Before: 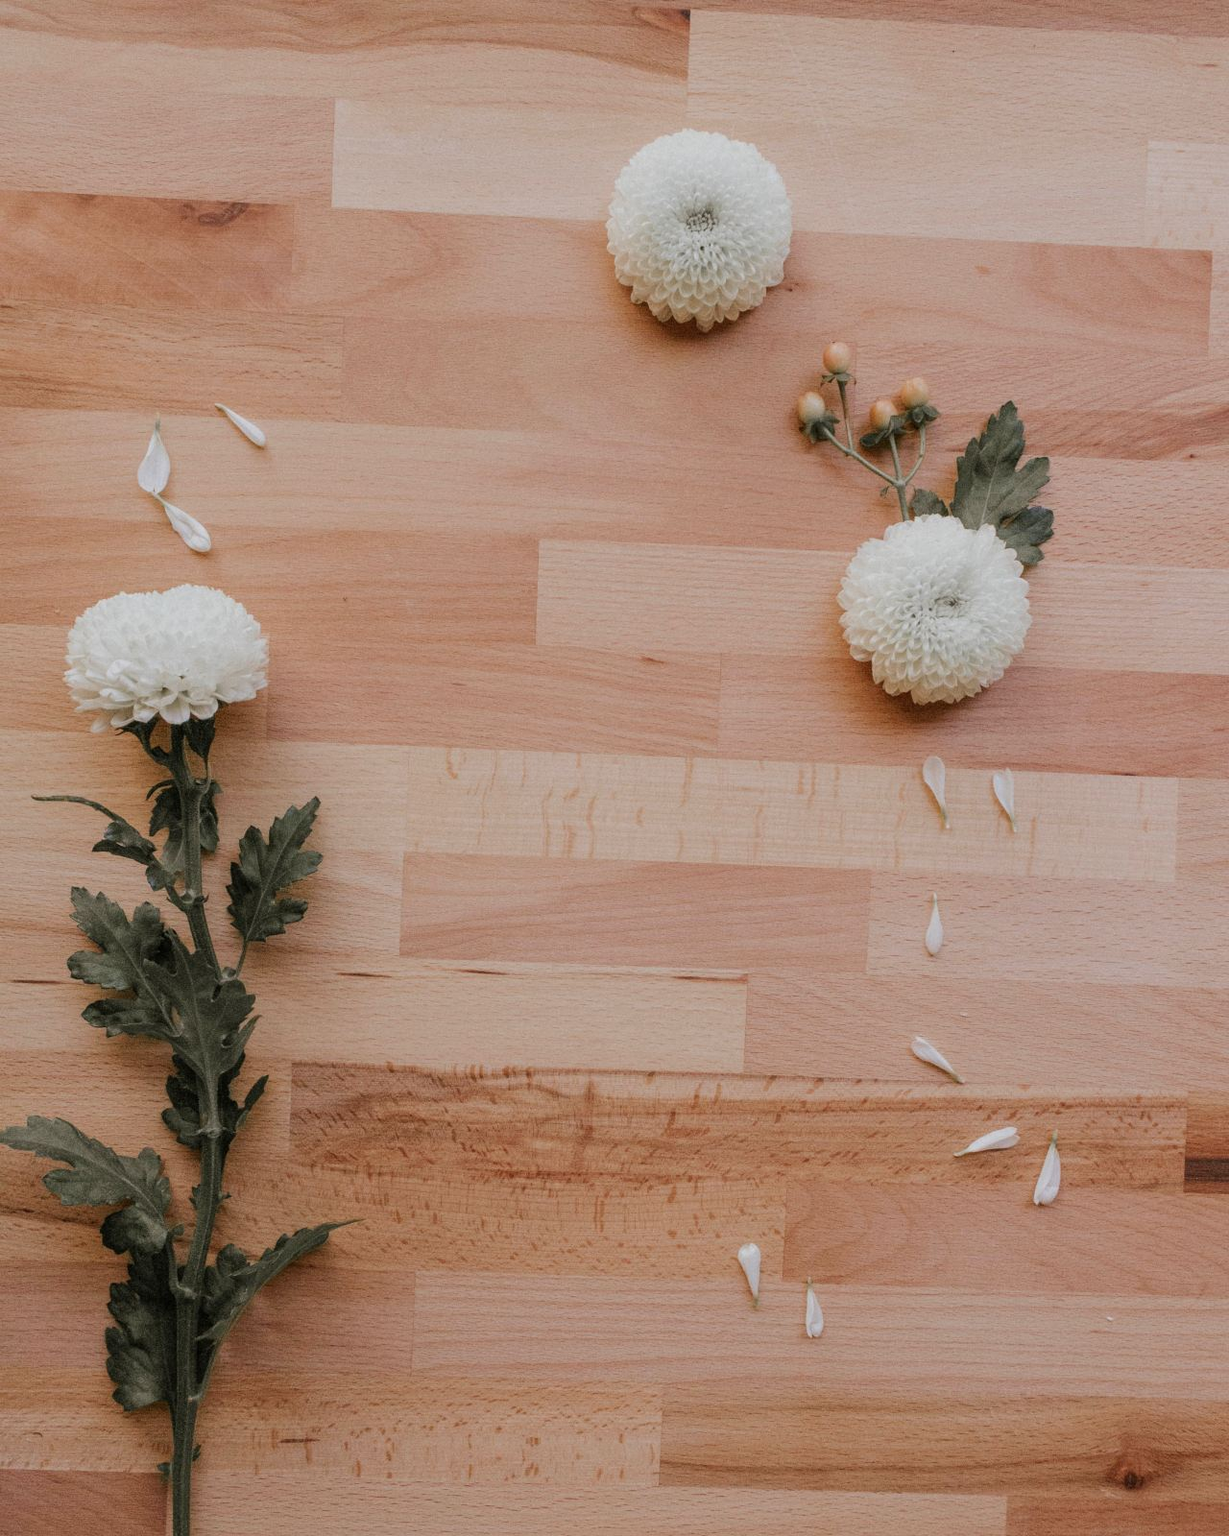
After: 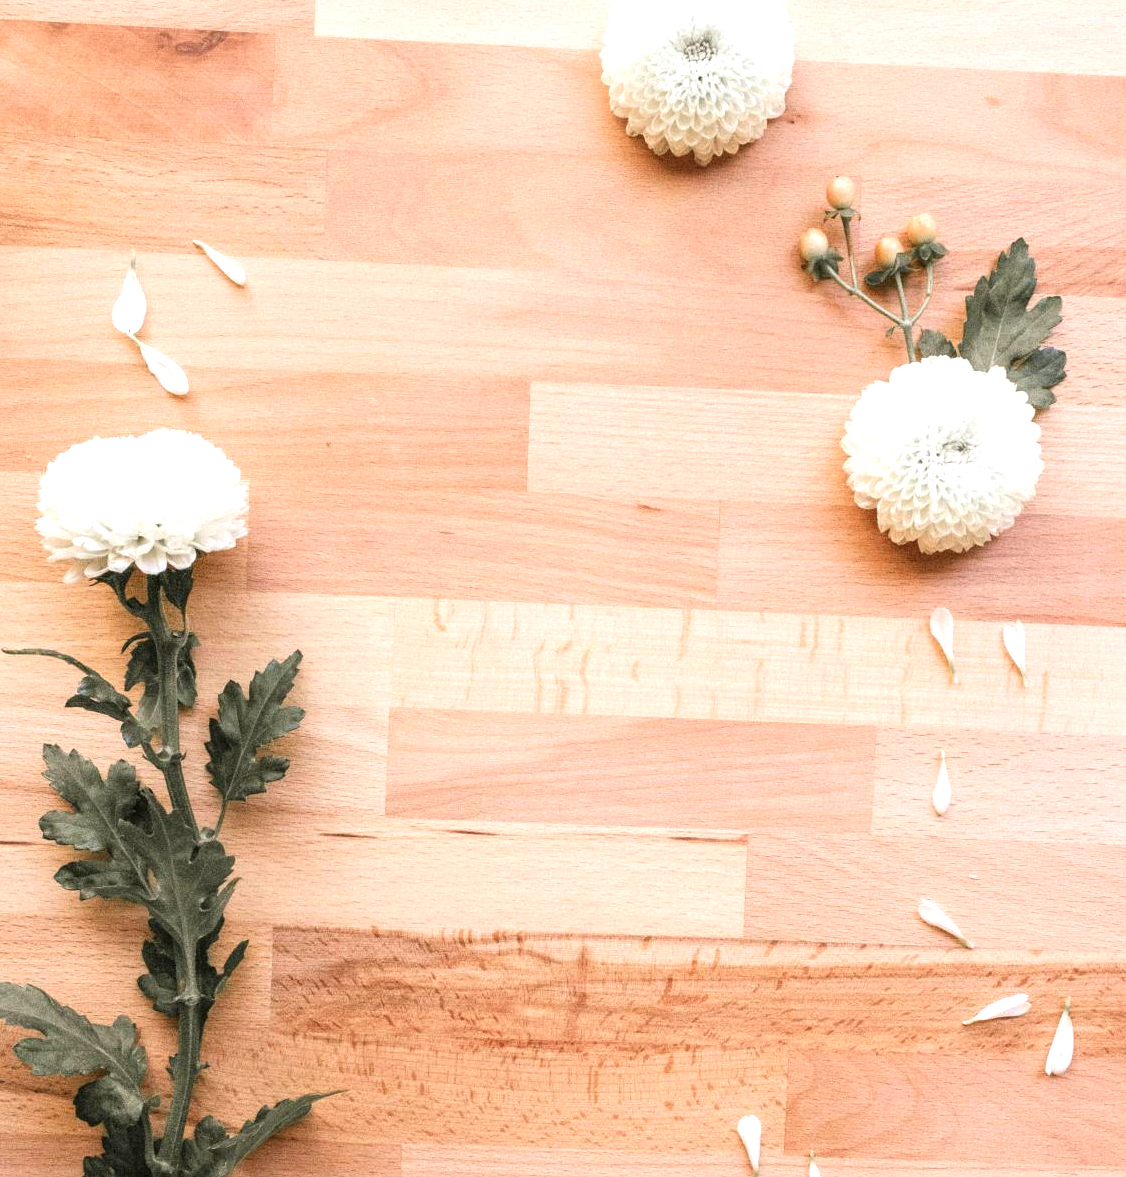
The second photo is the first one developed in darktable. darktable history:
crop and rotate: left 2.425%, top 11.305%, right 9.6%, bottom 15.08%
exposure: black level correction 0, exposure 1.3 EV, compensate exposure bias true, compensate highlight preservation false
